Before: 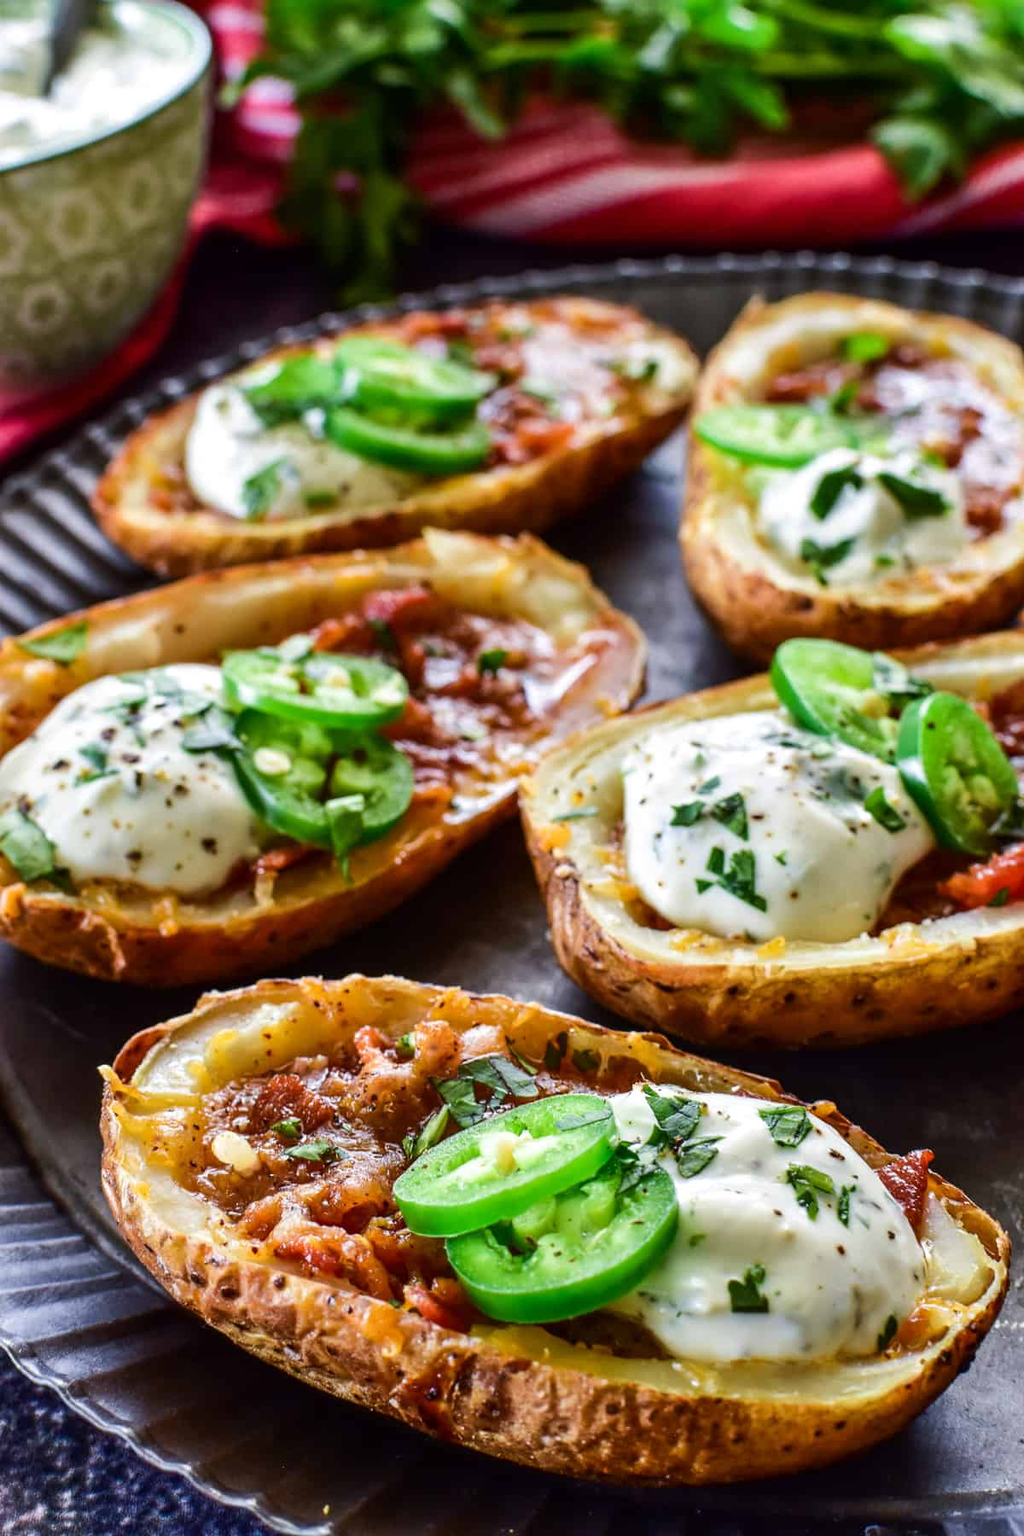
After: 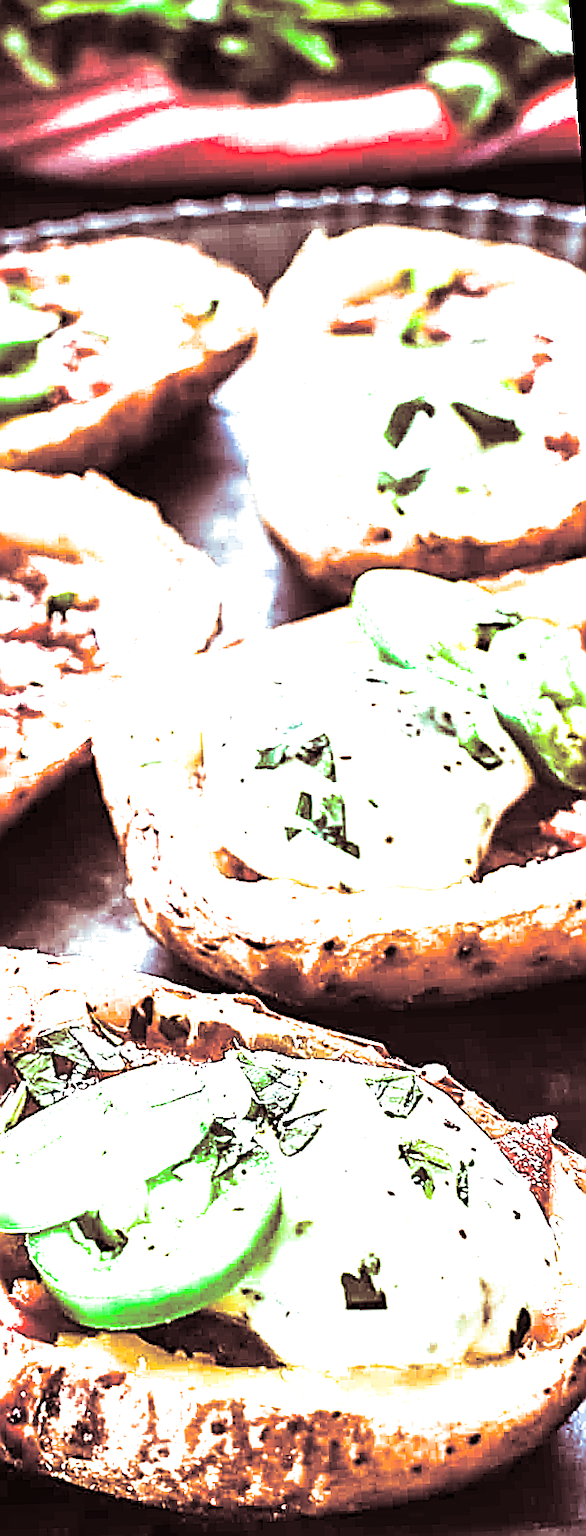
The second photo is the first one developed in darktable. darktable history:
rotate and perspective: rotation -1.68°, lens shift (vertical) -0.146, crop left 0.049, crop right 0.912, crop top 0.032, crop bottom 0.96
sharpen: amount 2
exposure: black level correction 0, exposure 1.975 EV, compensate exposure bias true, compensate highlight preservation false
crop: left 41.402%
split-toning: shadows › saturation 0.3, highlights › hue 180°, highlights › saturation 0.3, compress 0%
tone equalizer: -8 EV -0.75 EV, -7 EV -0.7 EV, -6 EV -0.6 EV, -5 EV -0.4 EV, -3 EV 0.4 EV, -2 EV 0.6 EV, -1 EV 0.7 EV, +0 EV 0.75 EV, edges refinement/feathering 500, mask exposure compensation -1.57 EV, preserve details no
